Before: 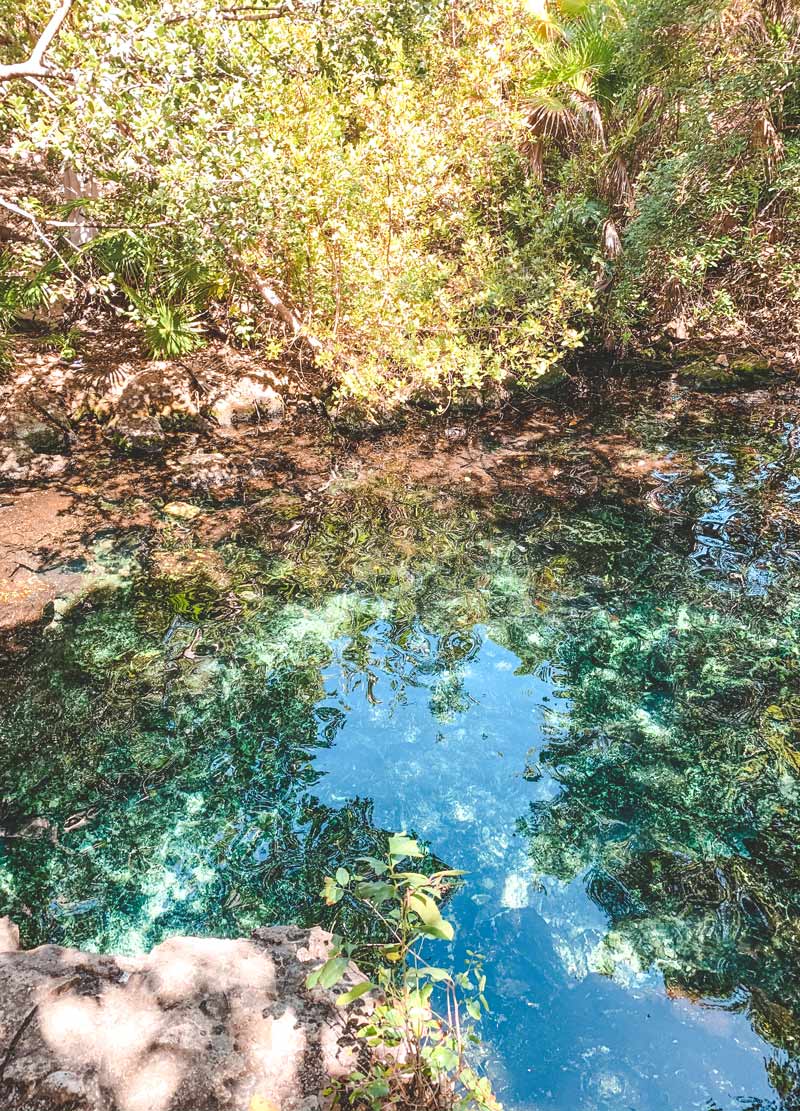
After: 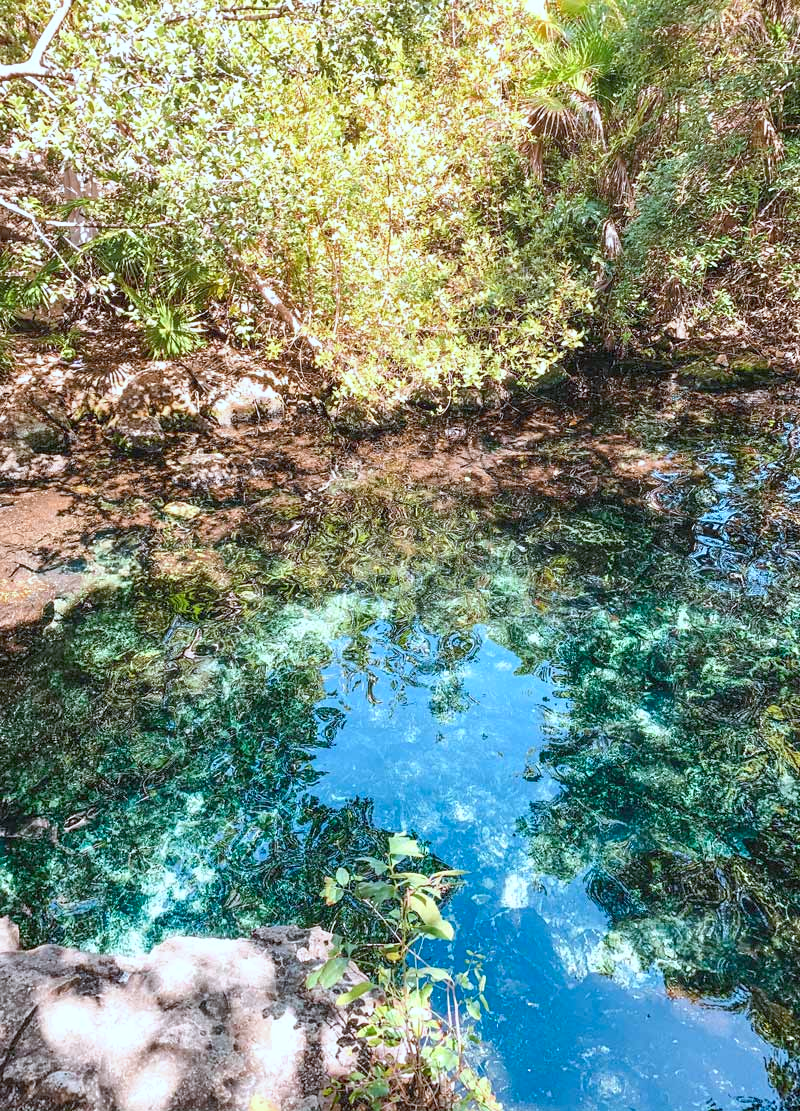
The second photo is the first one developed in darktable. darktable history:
exposure: black level correction 0.01, exposure 0.011 EV, compensate highlight preservation false
color calibration: illuminant custom, x 0.368, y 0.373, temperature 4330.32 K
